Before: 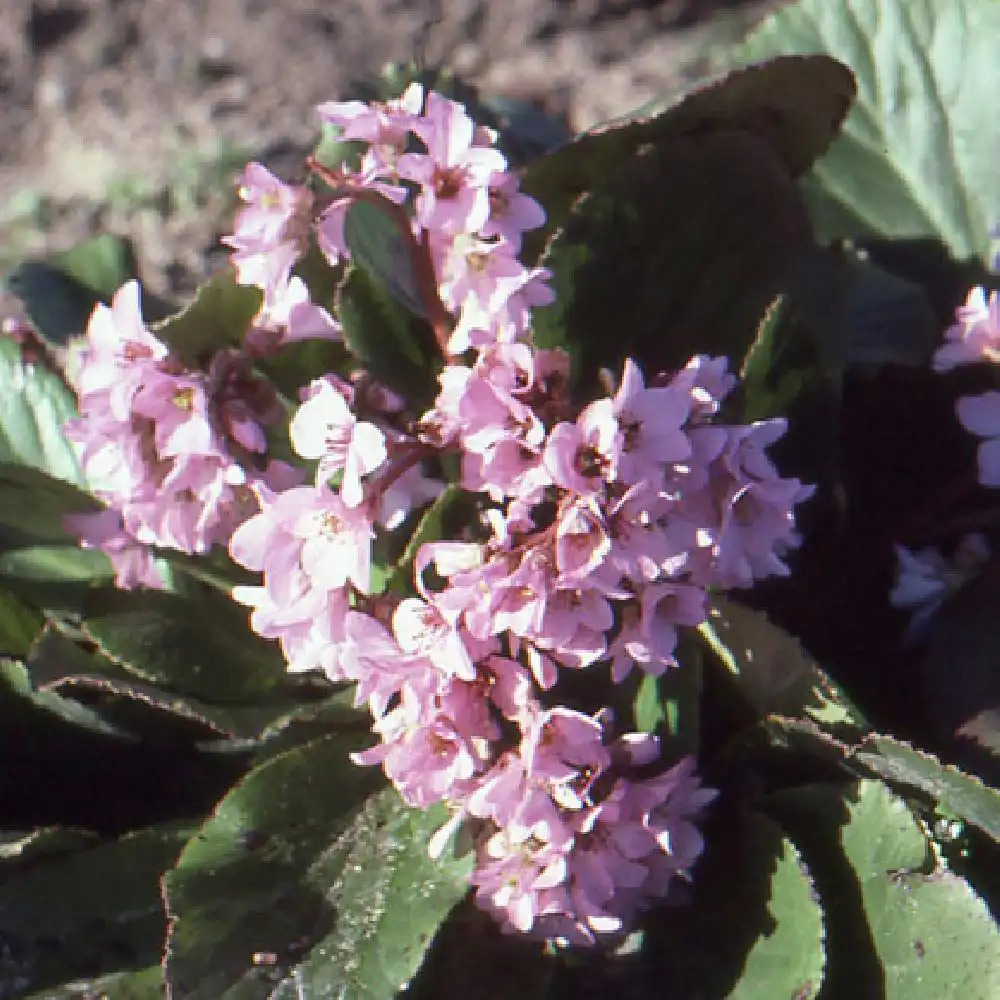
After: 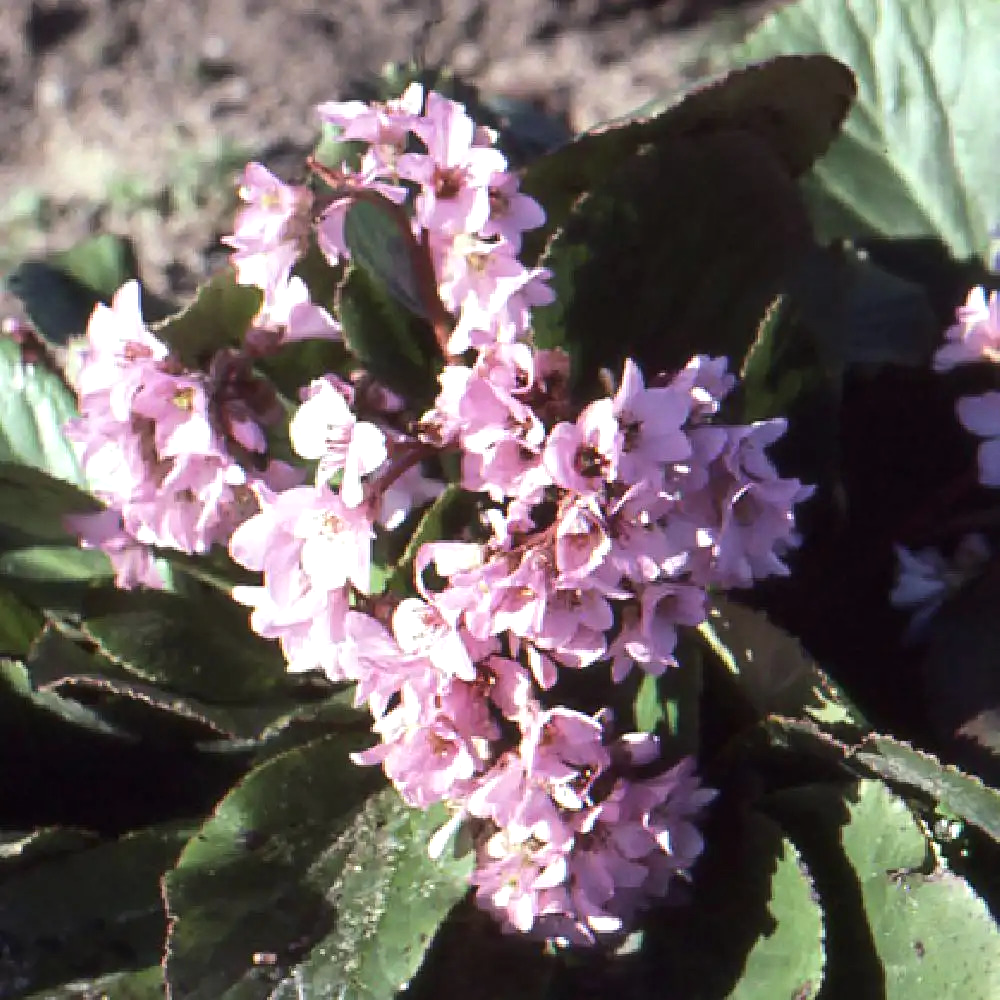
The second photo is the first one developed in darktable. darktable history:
tone equalizer: -8 EV -0.386 EV, -7 EV -0.364 EV, -6 EV -0.304 EV, -5 EV -0.229 EV, -3 EV 0.235 EV, -2 EV 0.337 EV, -1 EV 0.363 EV, +0 EV 0.412 EV, edges refinement/feathering 500, mask exposure compensation -1.57 EV, preserve details no
